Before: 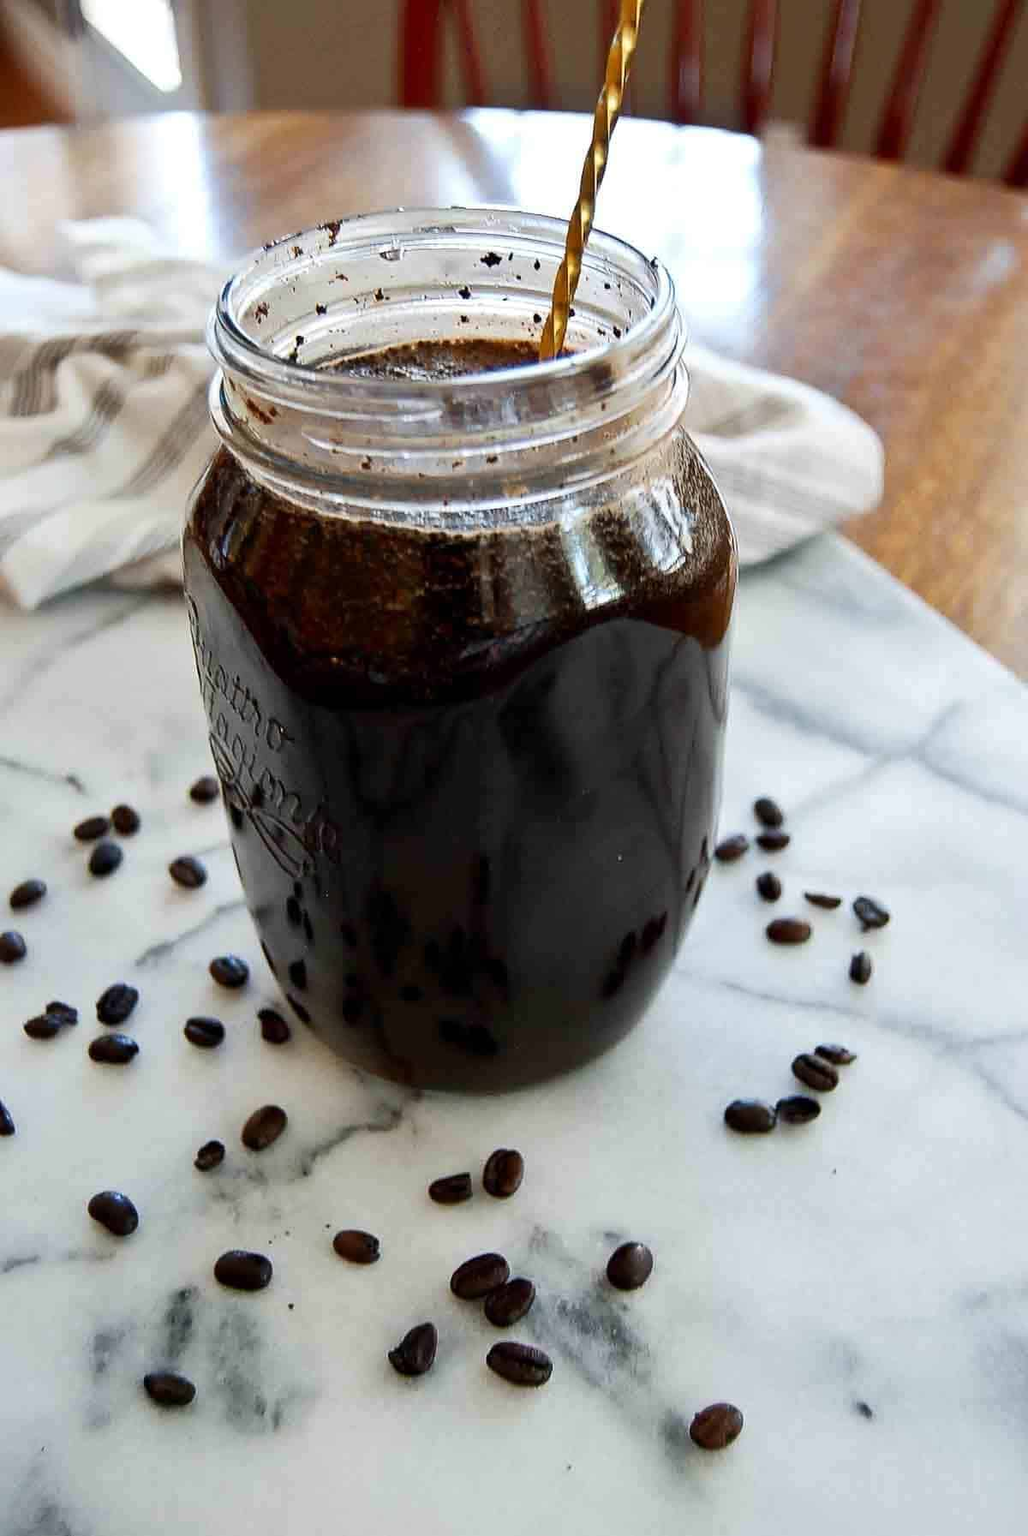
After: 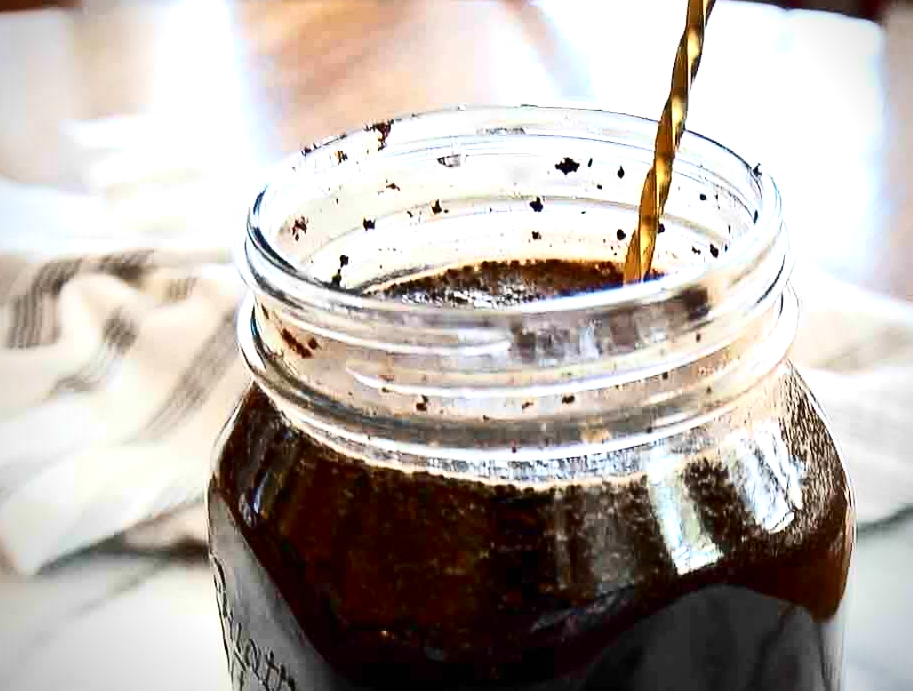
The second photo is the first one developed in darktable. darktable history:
vignetting: brightness -0.588, saturation -0.126, unbound false
crop: left 0.52%, top 7.648%, right 23.344%, bottom 53.782%
exposure: black level correction 0, exposure 0.695 EV, compensate highlight preservation false
contrast brightness saturation: contrast 0.289
